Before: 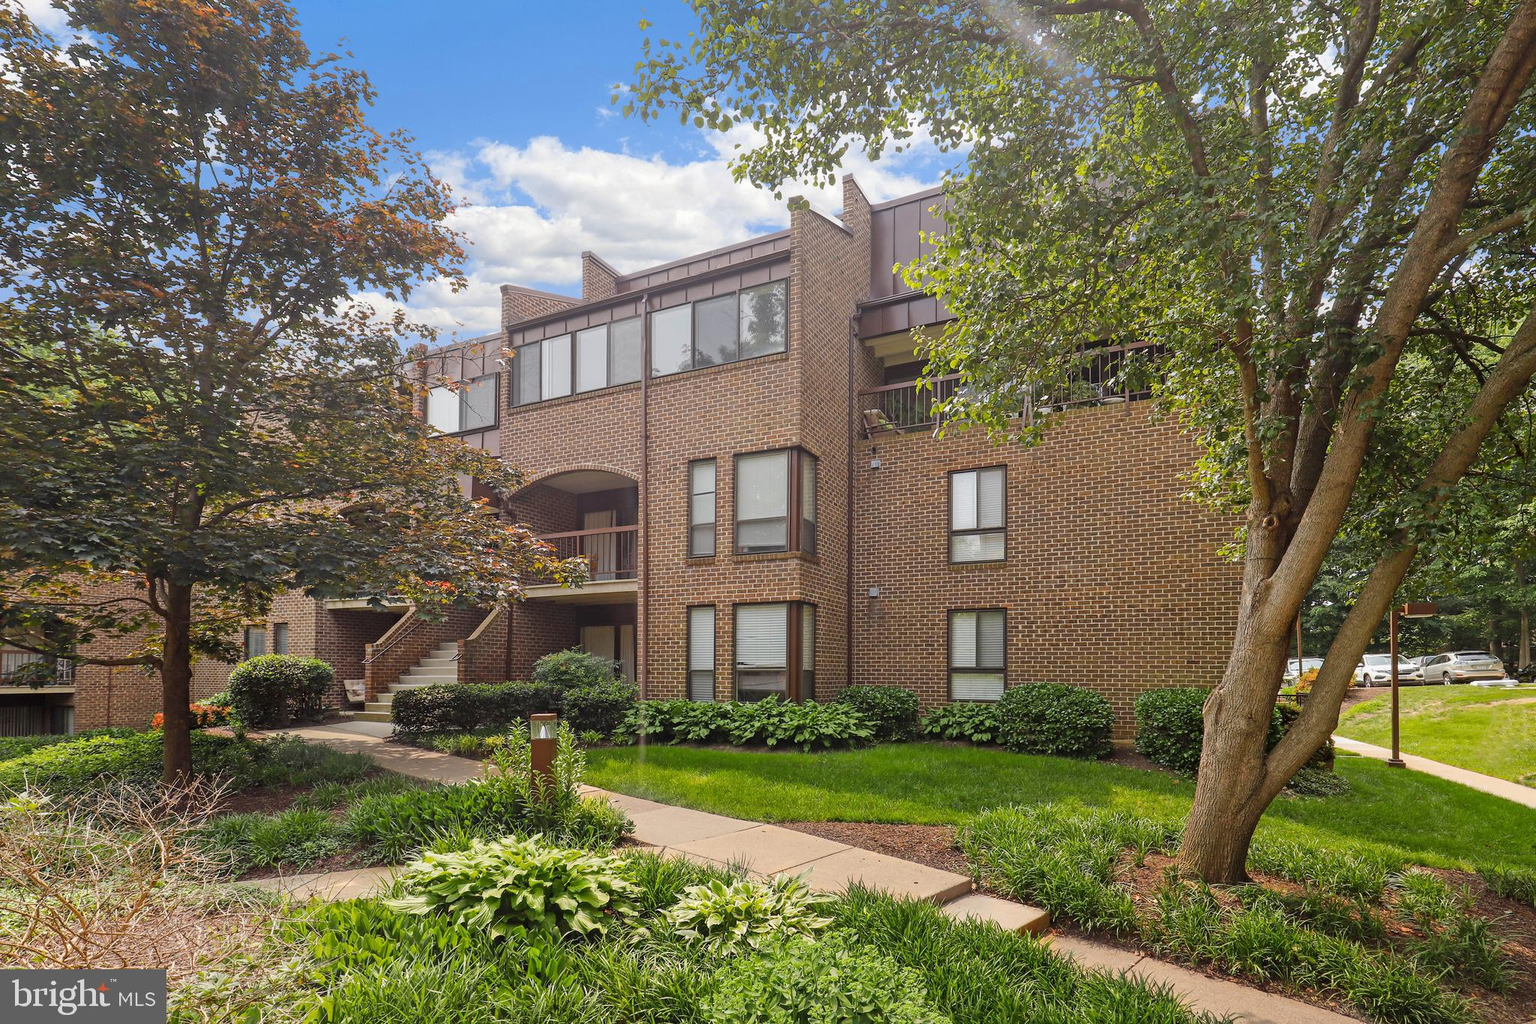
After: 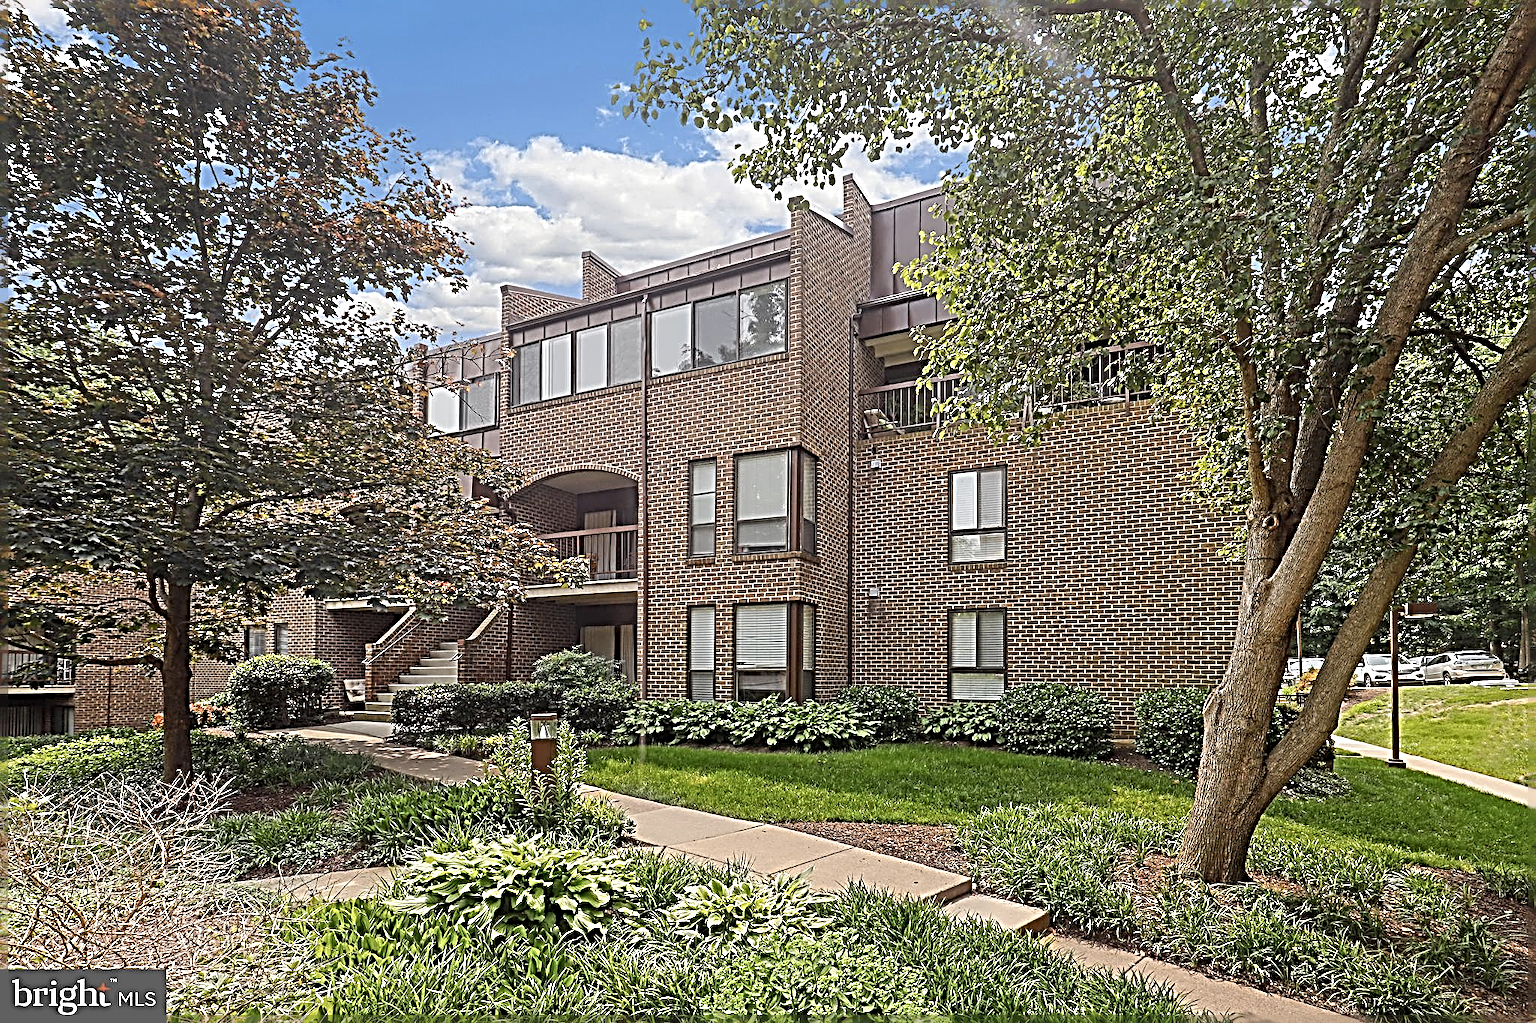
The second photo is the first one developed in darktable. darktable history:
sharpen: radius 4.046, amount 1.986
color correction: highlights b* -0.014, saturation 0.851
